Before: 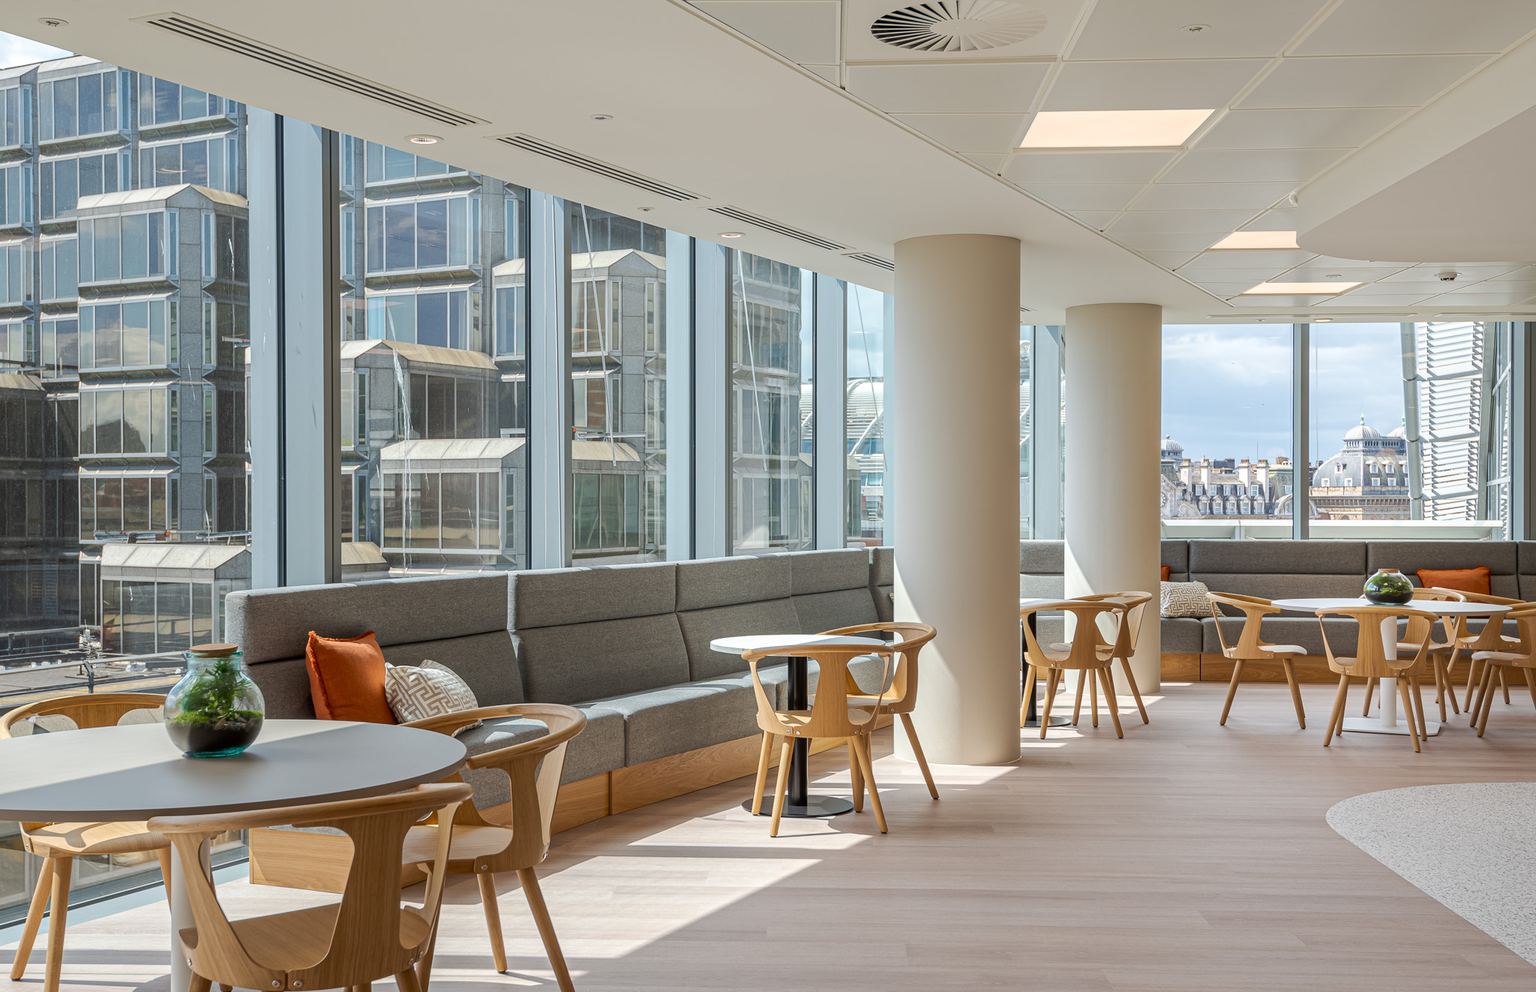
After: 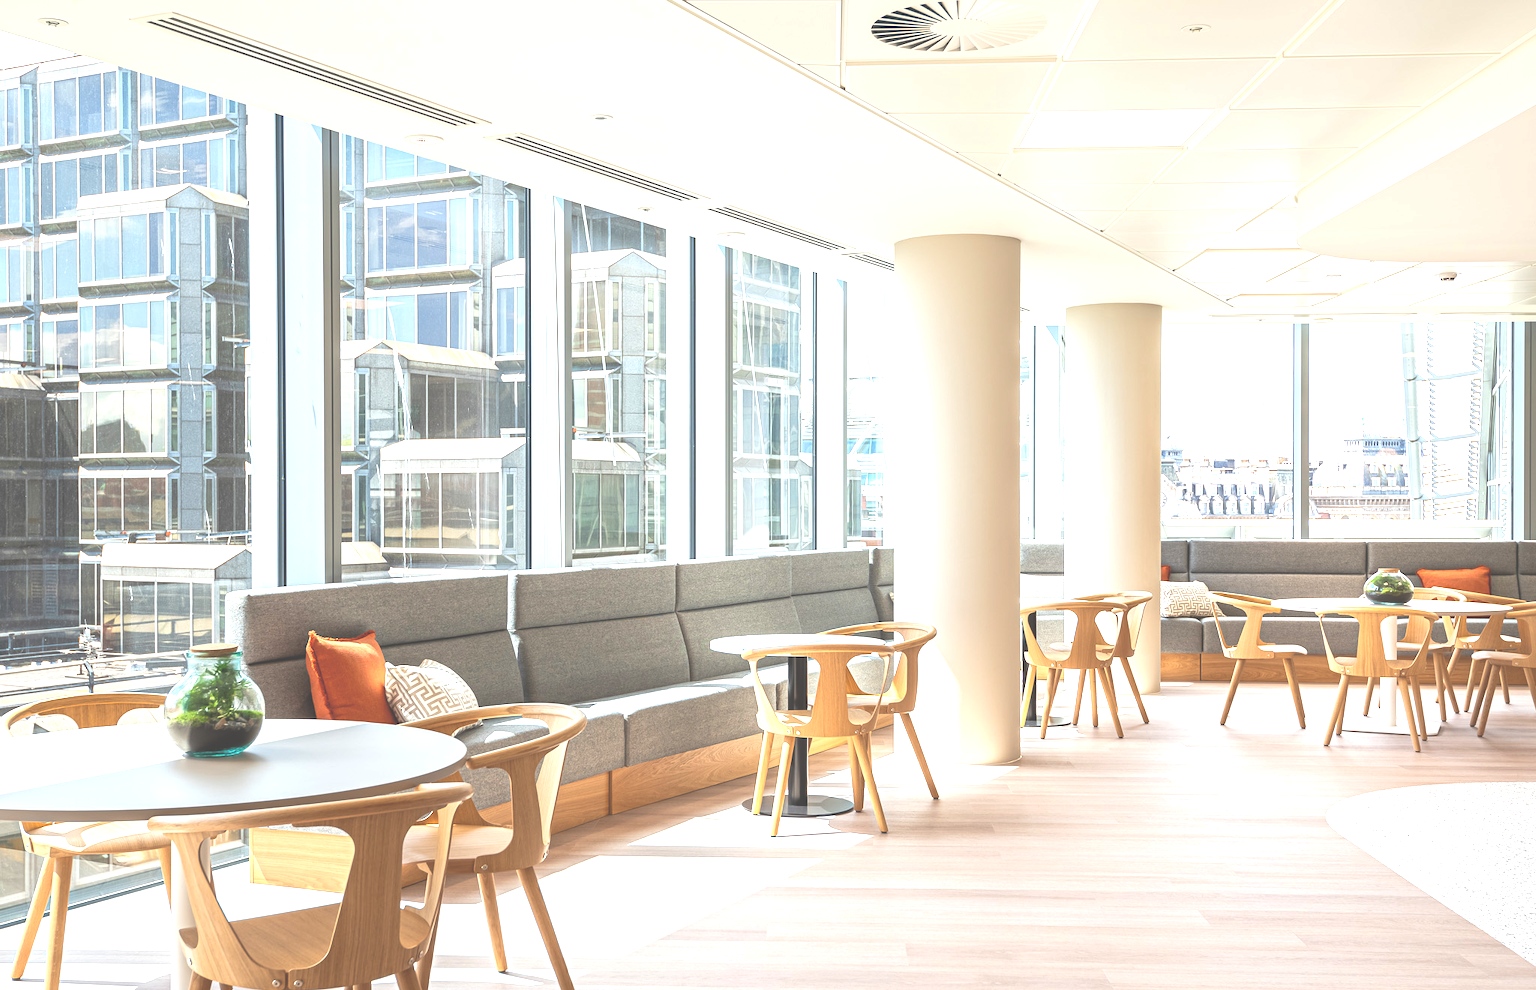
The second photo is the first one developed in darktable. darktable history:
exposure: black level correction -0.023, exposure 1.397 EV, compensate highlight preservation false
crop: bottom 0.071%
